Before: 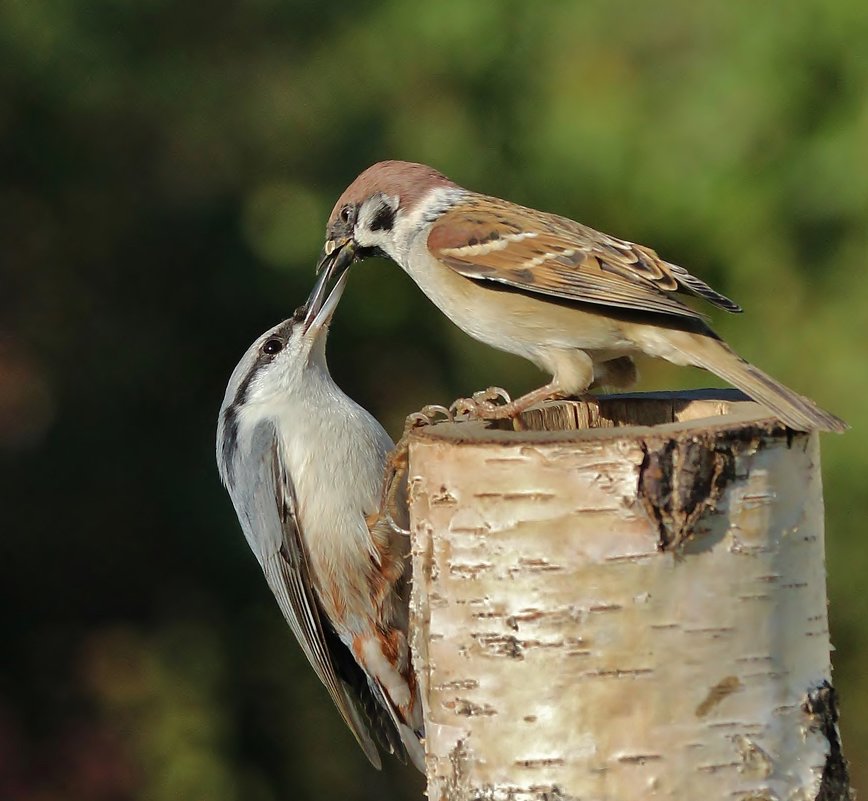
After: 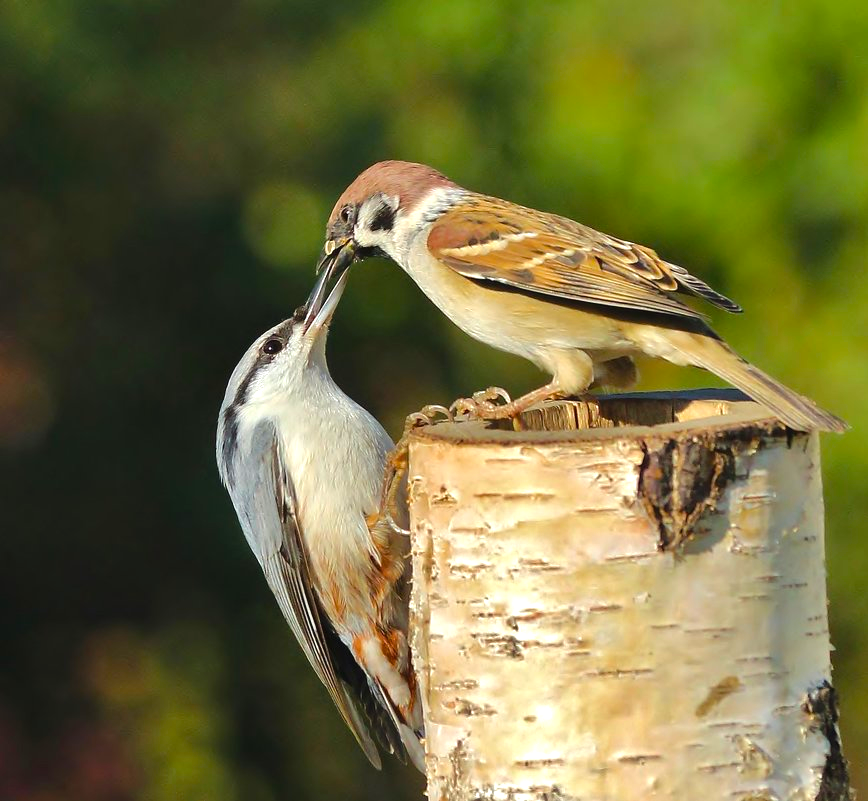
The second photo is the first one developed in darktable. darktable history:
color balance rgb: perceptual saturation grading › global saturation 25%, global vibrance 20%
exposure: black level correction -0.002, exposure 0.54 EV, compensate highlight preservation false
